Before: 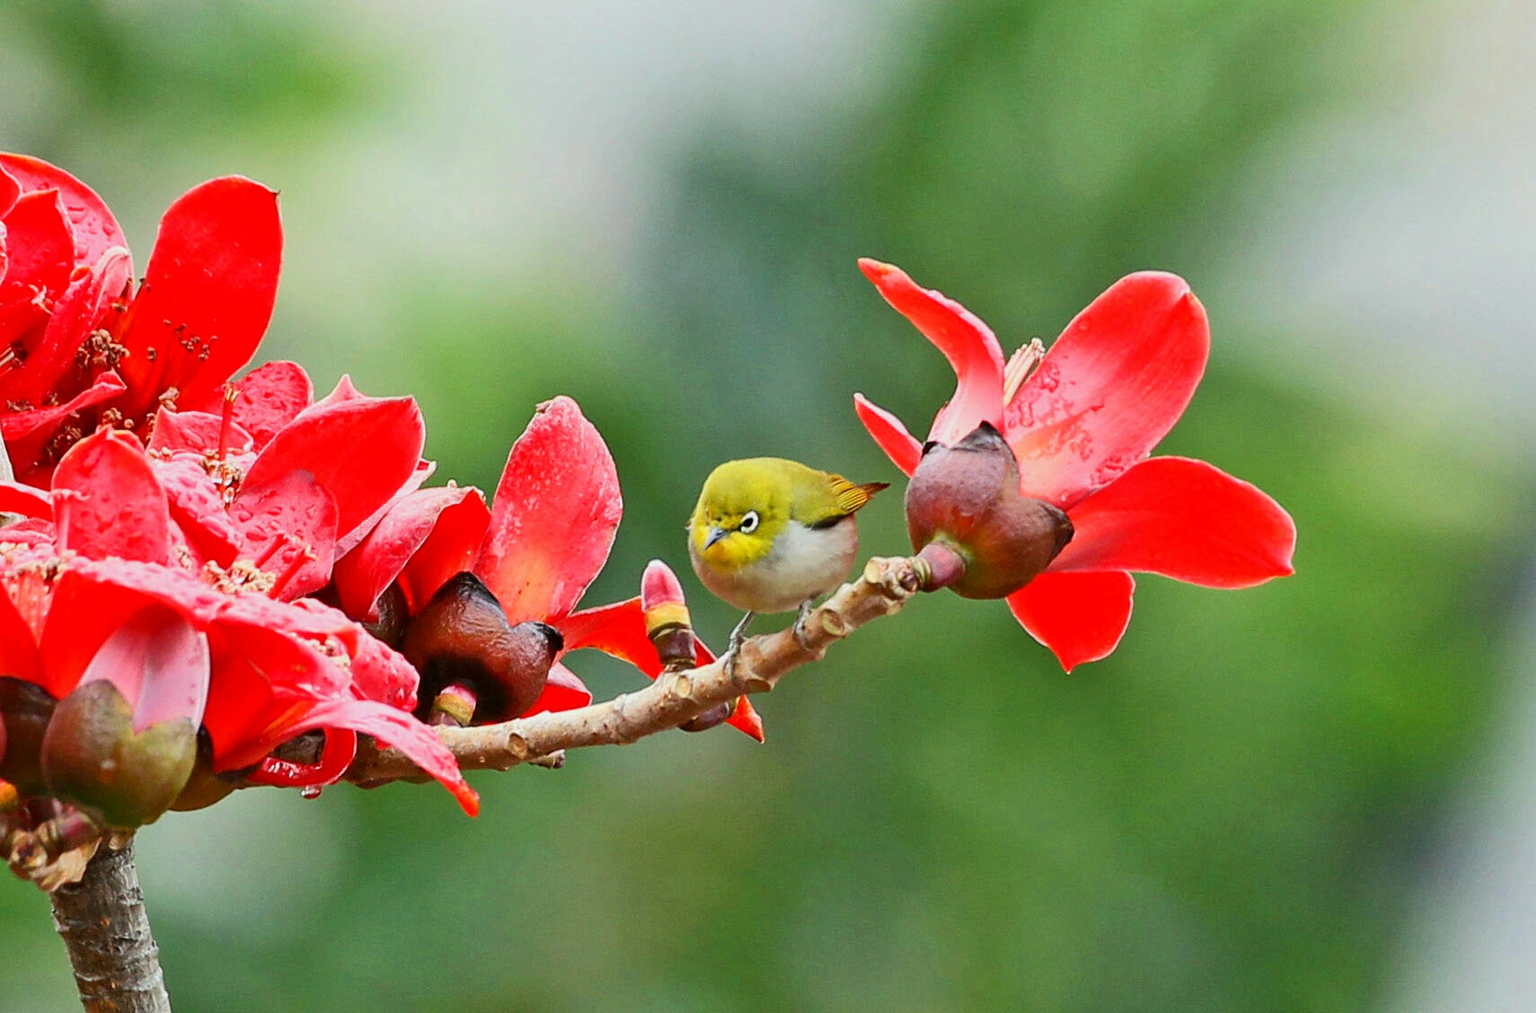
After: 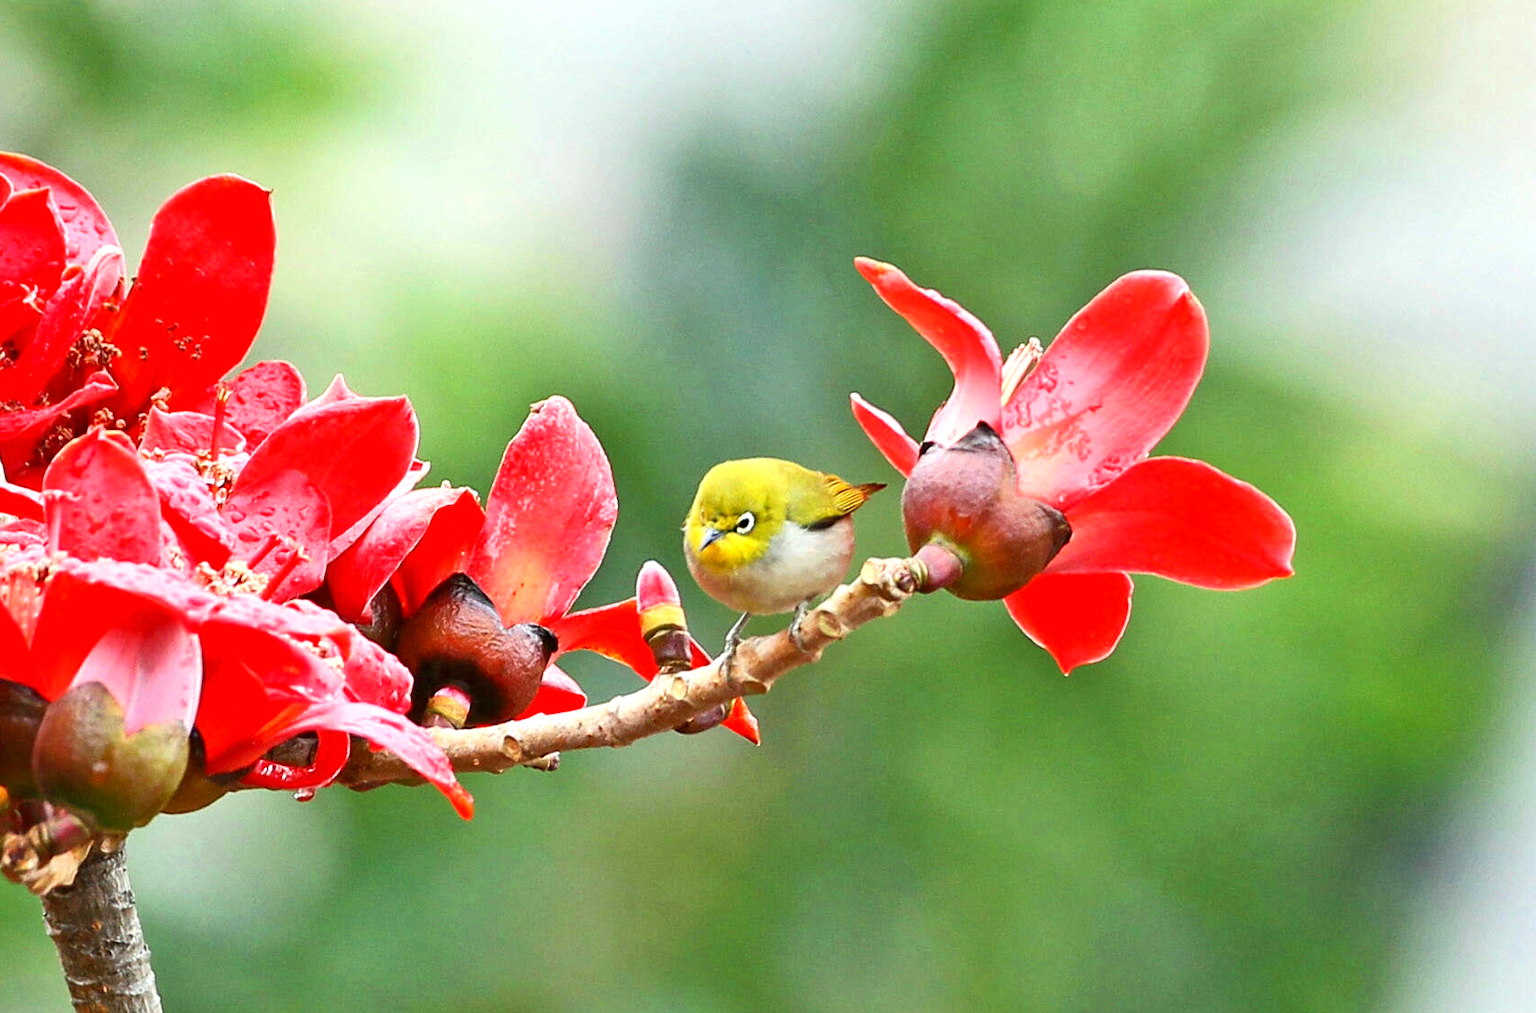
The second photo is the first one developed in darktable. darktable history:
exposure: exposure 0.61 EV, compensate highlight preservation false
crop and rotate: left 0.595%, top 0.344%, bottom 0.256%
